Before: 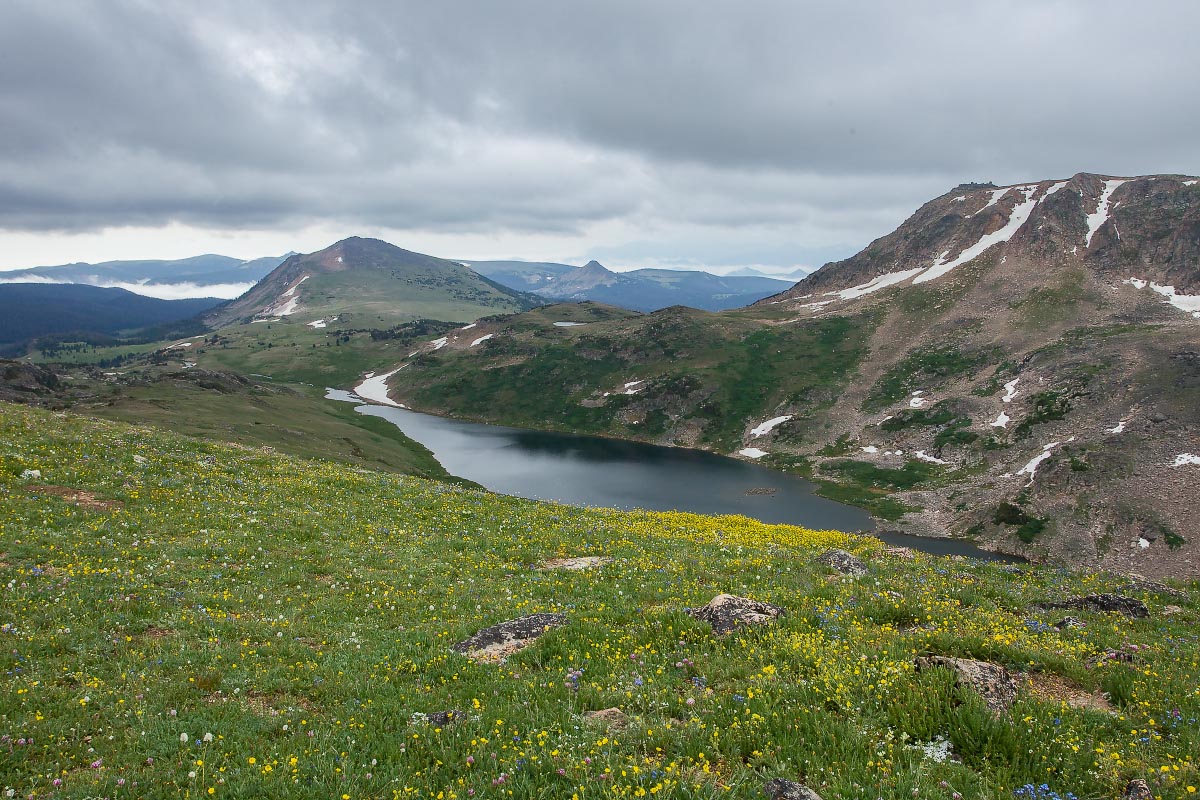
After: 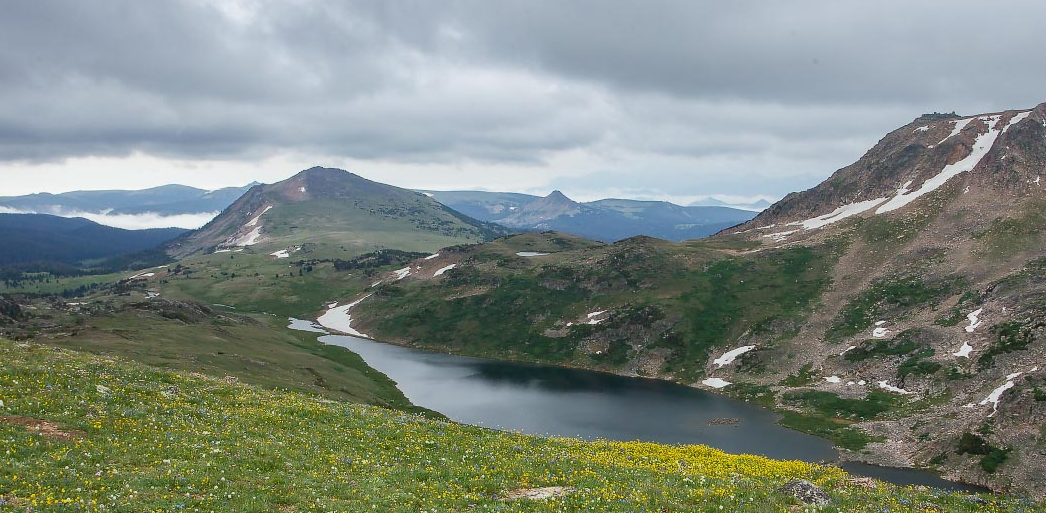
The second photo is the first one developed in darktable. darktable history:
color correction: highlights b* -0.04
crop: left 3.143%, top 8.844%, right 9.626%, bottom 26.95%
